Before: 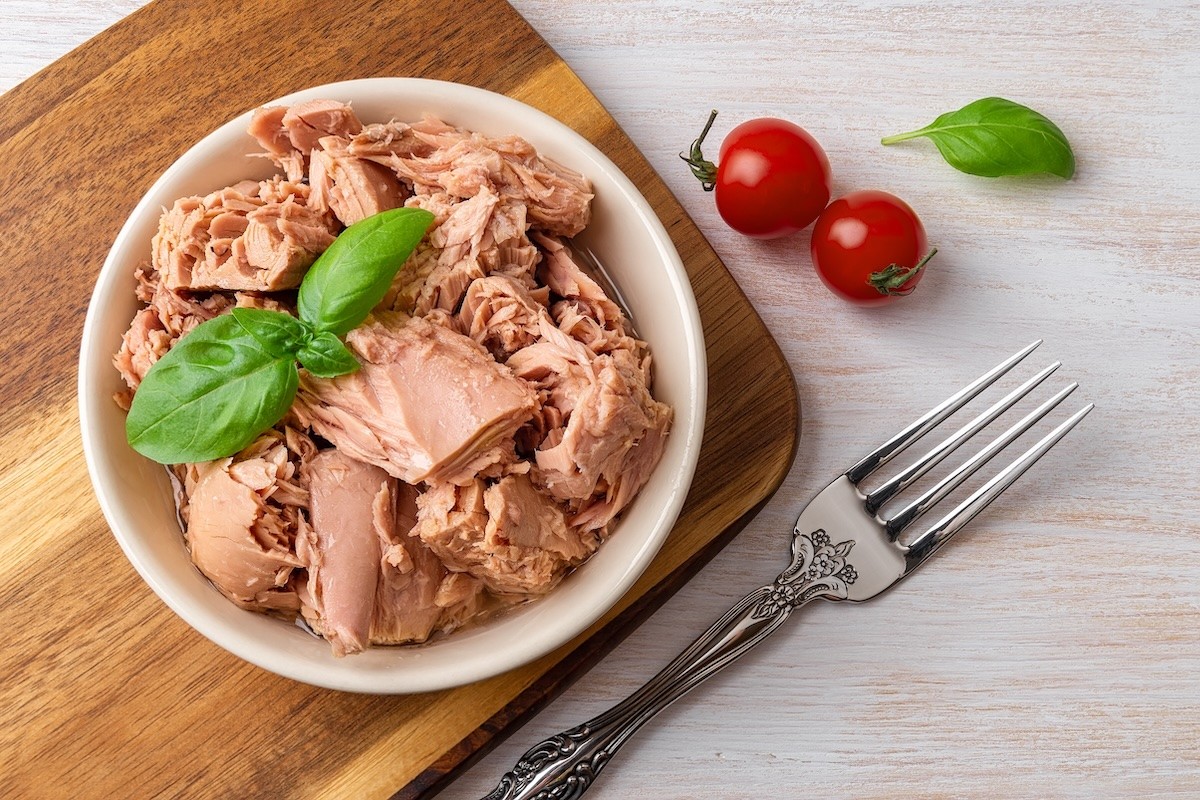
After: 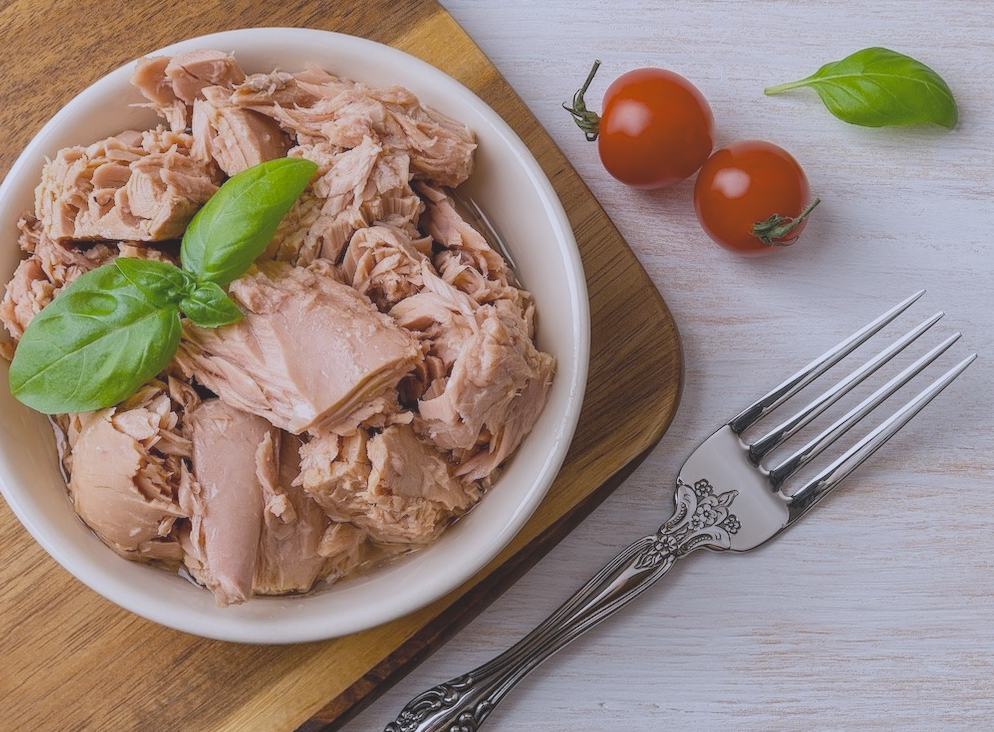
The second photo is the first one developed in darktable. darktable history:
color balance: output saturation 120%
contrast brightness saturation: contrast -0.26, saturation -0.43
white balance: red 0.967, blue 1.119, emerald 0.756
crop: left 9.807%, top 6.259%, right 7.334%, bottom 2.177%
